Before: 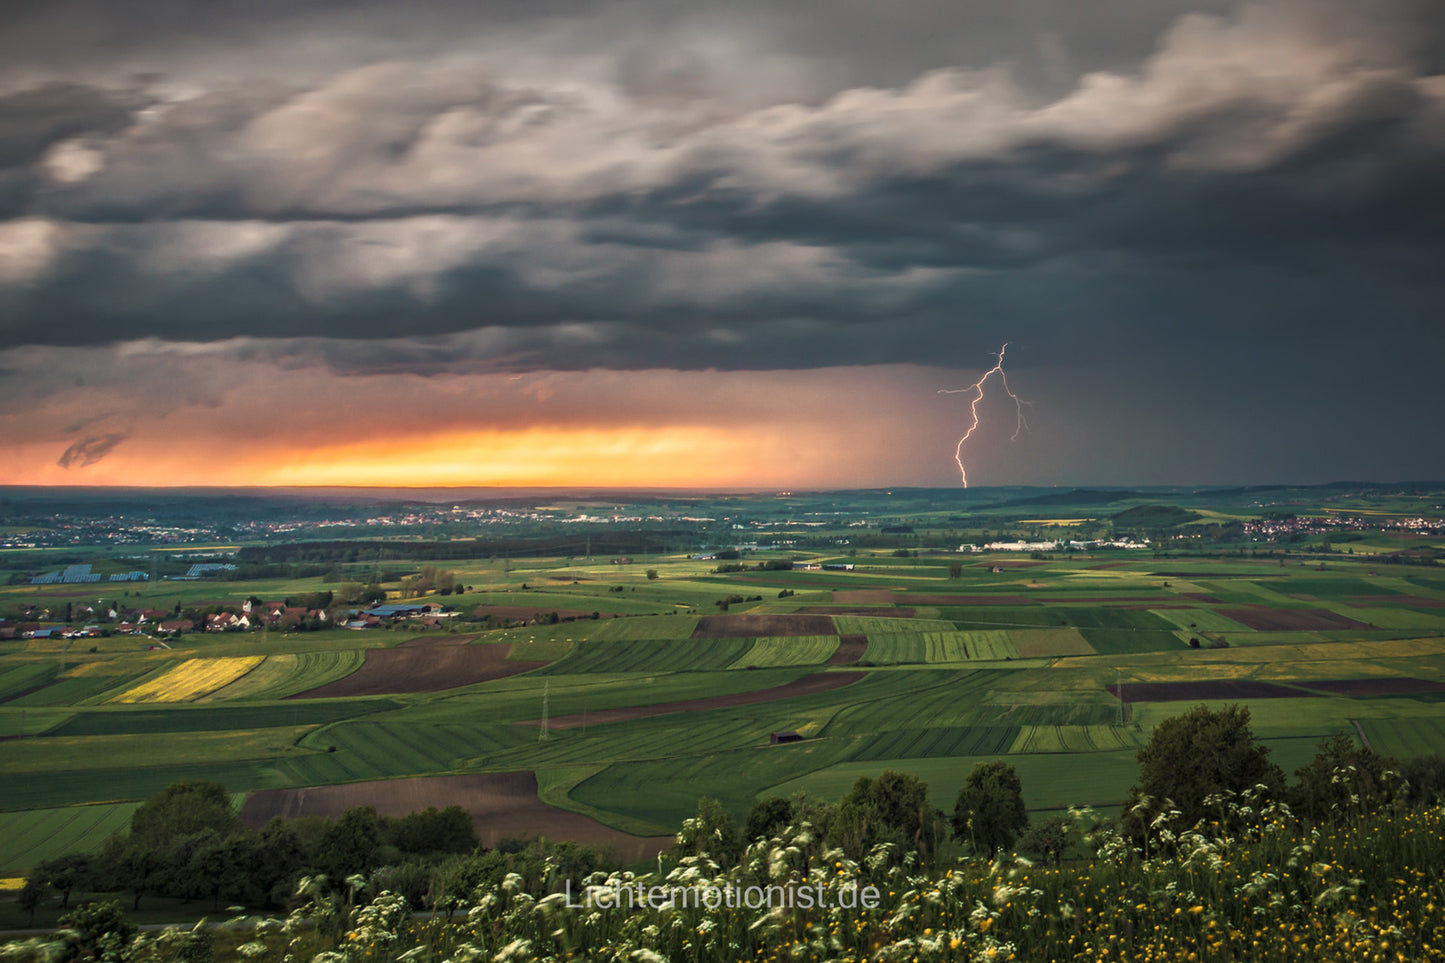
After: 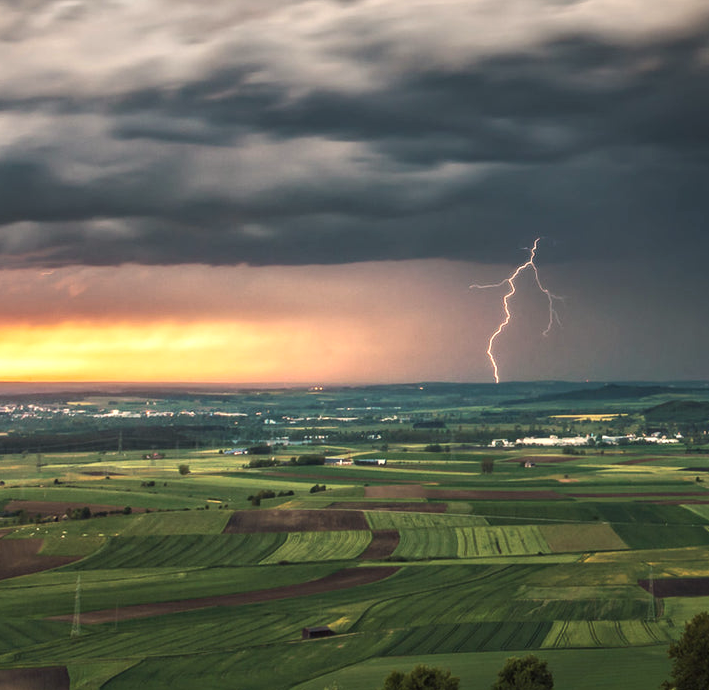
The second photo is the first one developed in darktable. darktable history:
exposure: exposure 0.074 EV, compensate highlight preservation false
haze removal: strength -0.047, compatibility mode true, adaptive false
tone equalizer: -8 EV -0.448 EV, -7 EV -0.37 EV, -6 EV -0.323 EV, -5 EV -0.232 EV, -3 EV 0.21 EV, -2 EV 0.341 EV, -1 EV 0.394 EV, +0 EV 0.428 EV, edges refinement/feathering 500, mask exposure compensation -1.57 EV, preserve details no
crop: left 32.405%, top 10.932%, right 18.481%, bottom 17.364%
